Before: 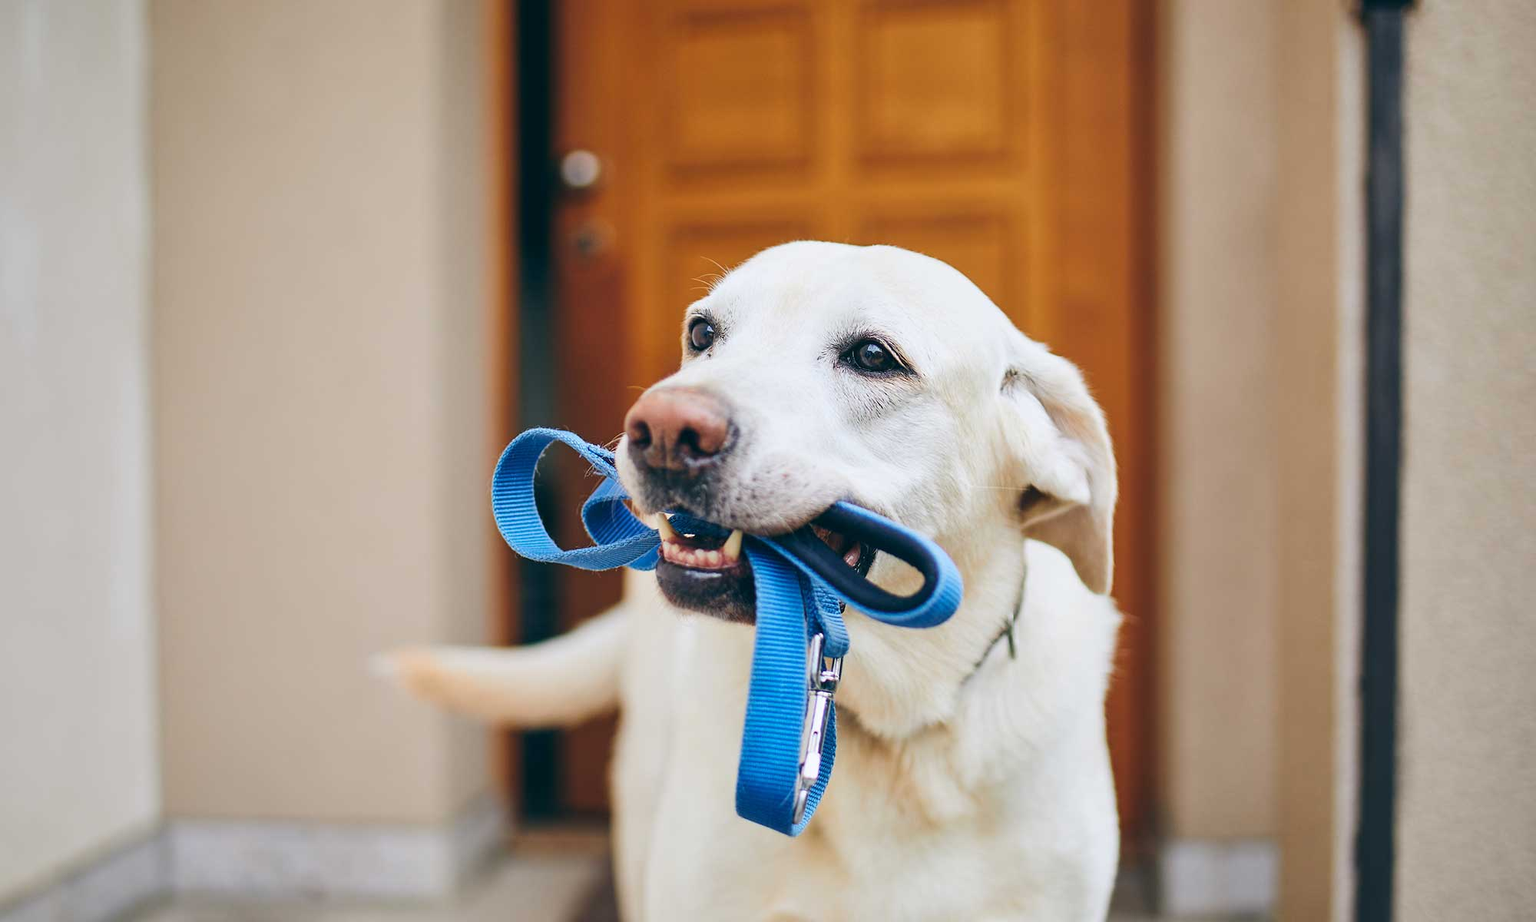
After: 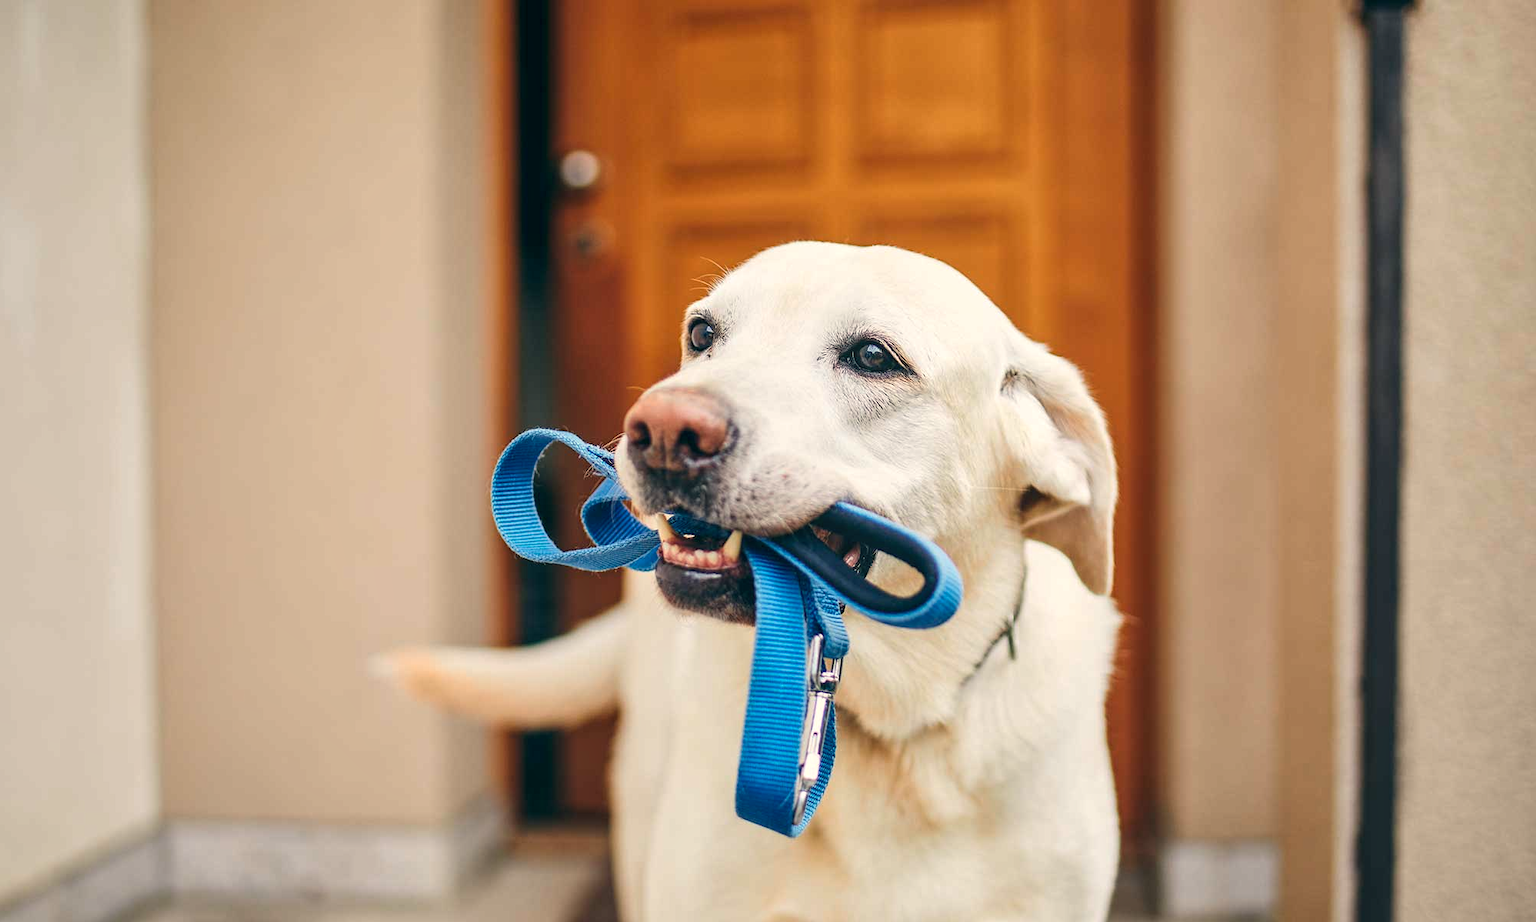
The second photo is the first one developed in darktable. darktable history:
white balance: red 1.127, blue 0.943
crop and rotate: left 0.126%
local contrast: on, module defaults
color correction: highlights a* -6.69, highlights b* 0.49
